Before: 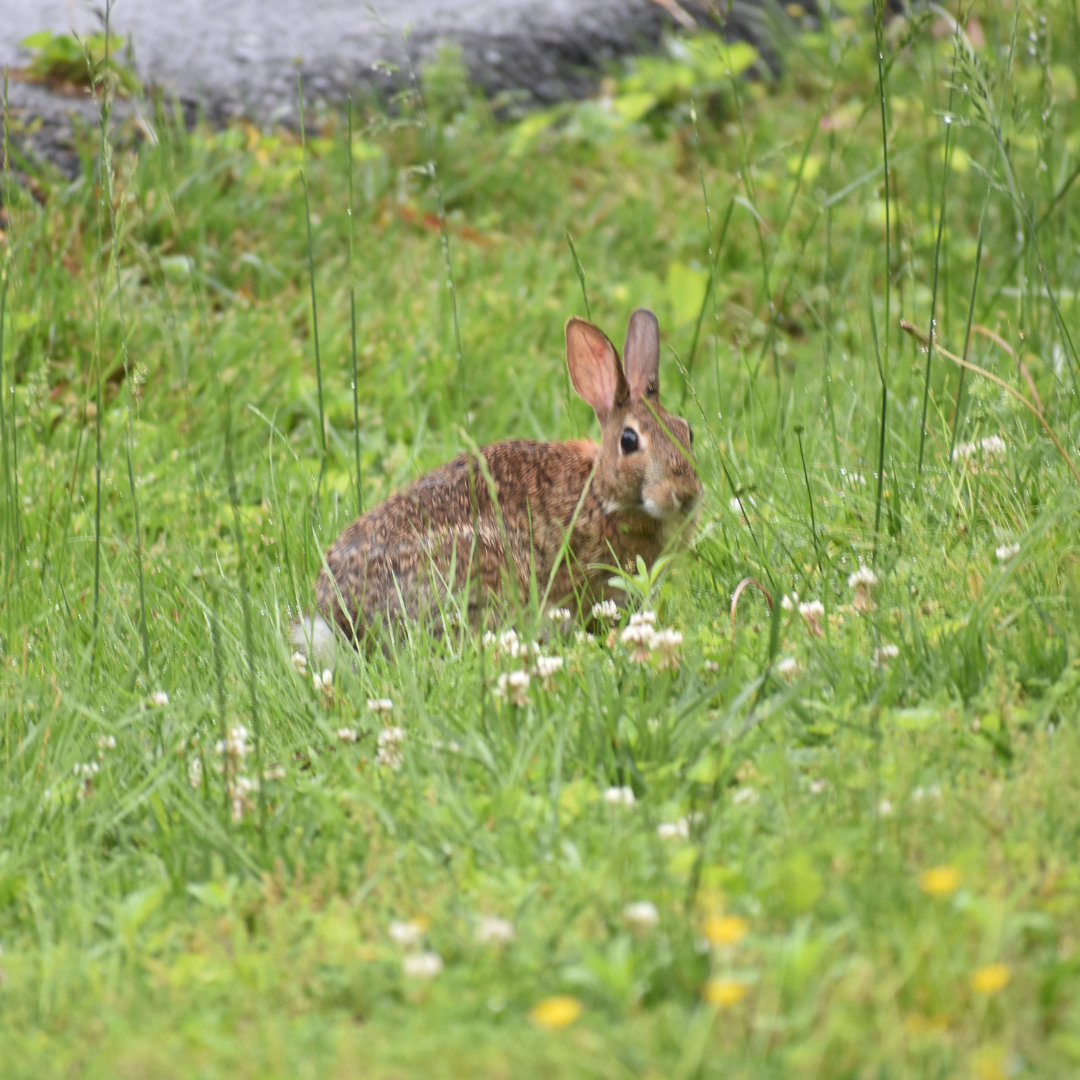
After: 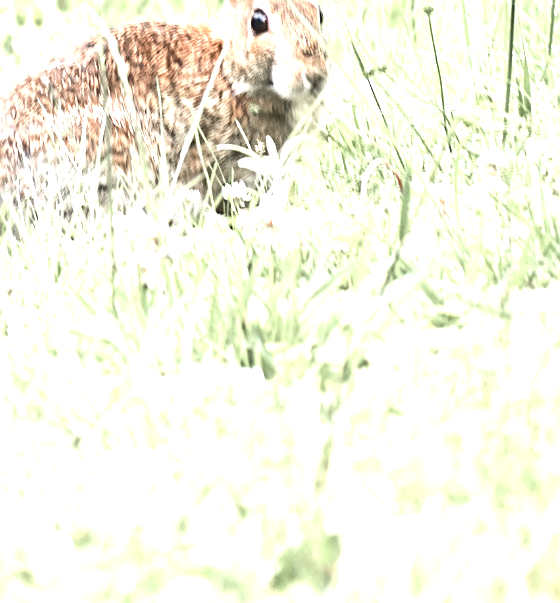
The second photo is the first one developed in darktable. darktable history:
crop: left 34.339%, top 38.83%, right 13.77%, bottom 5.29%
color zones: curves: ch1 [(0, 0.708) (0.088, 0.648) (0.245, 0.187) (0.429, 0.326) (0.571, 0.498) (0.714, 0.5) (0.857, 0.5) (1, 0.708)]
sharpen: on, module defaults
tone equalizer: -8 EV -0.762 EV, -7 EV -0.68 EV, -6 EV -0.569 EV, -5 EV -0.422 EV, -3 EV 0.375 EV, -2 EV 0.6 EV, -1 EV 0.678 EV, +0 EV 0.772 EV, edges refinement/feathering 500, mask exposure compensation -1.57 EV, preserve details no
exposure: black level correction 0.001, exposure 1.317 EV, compensate highlight preservation false
